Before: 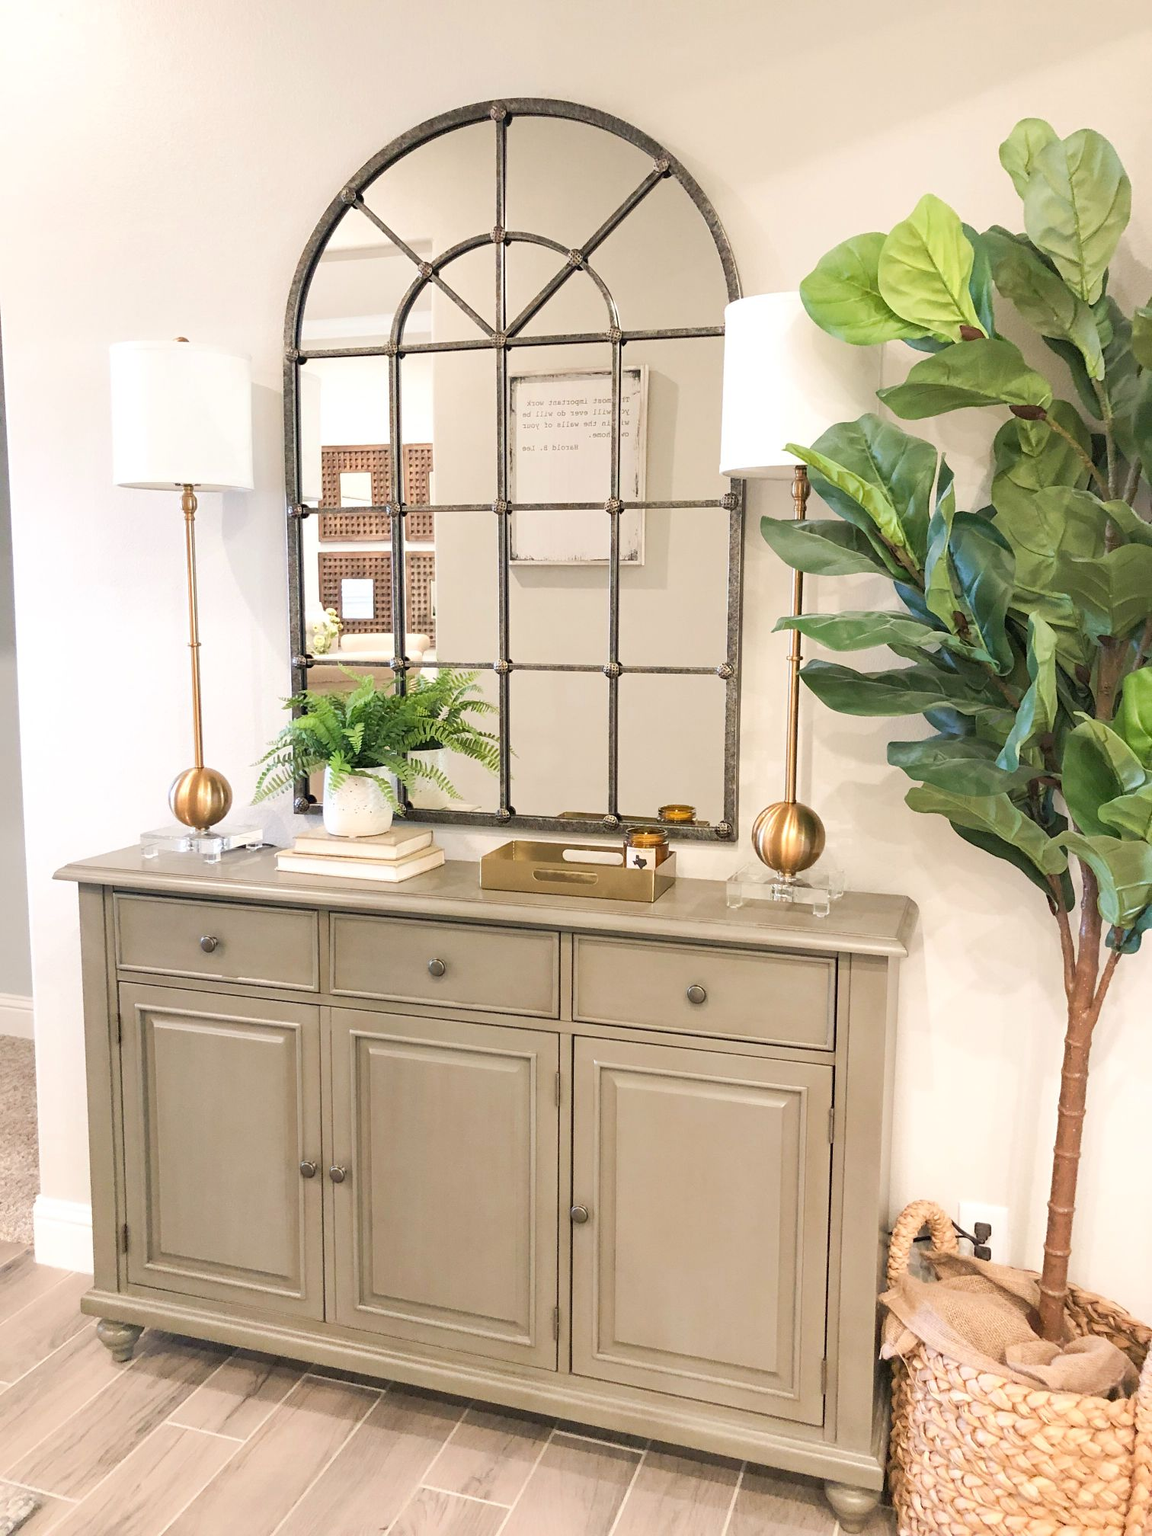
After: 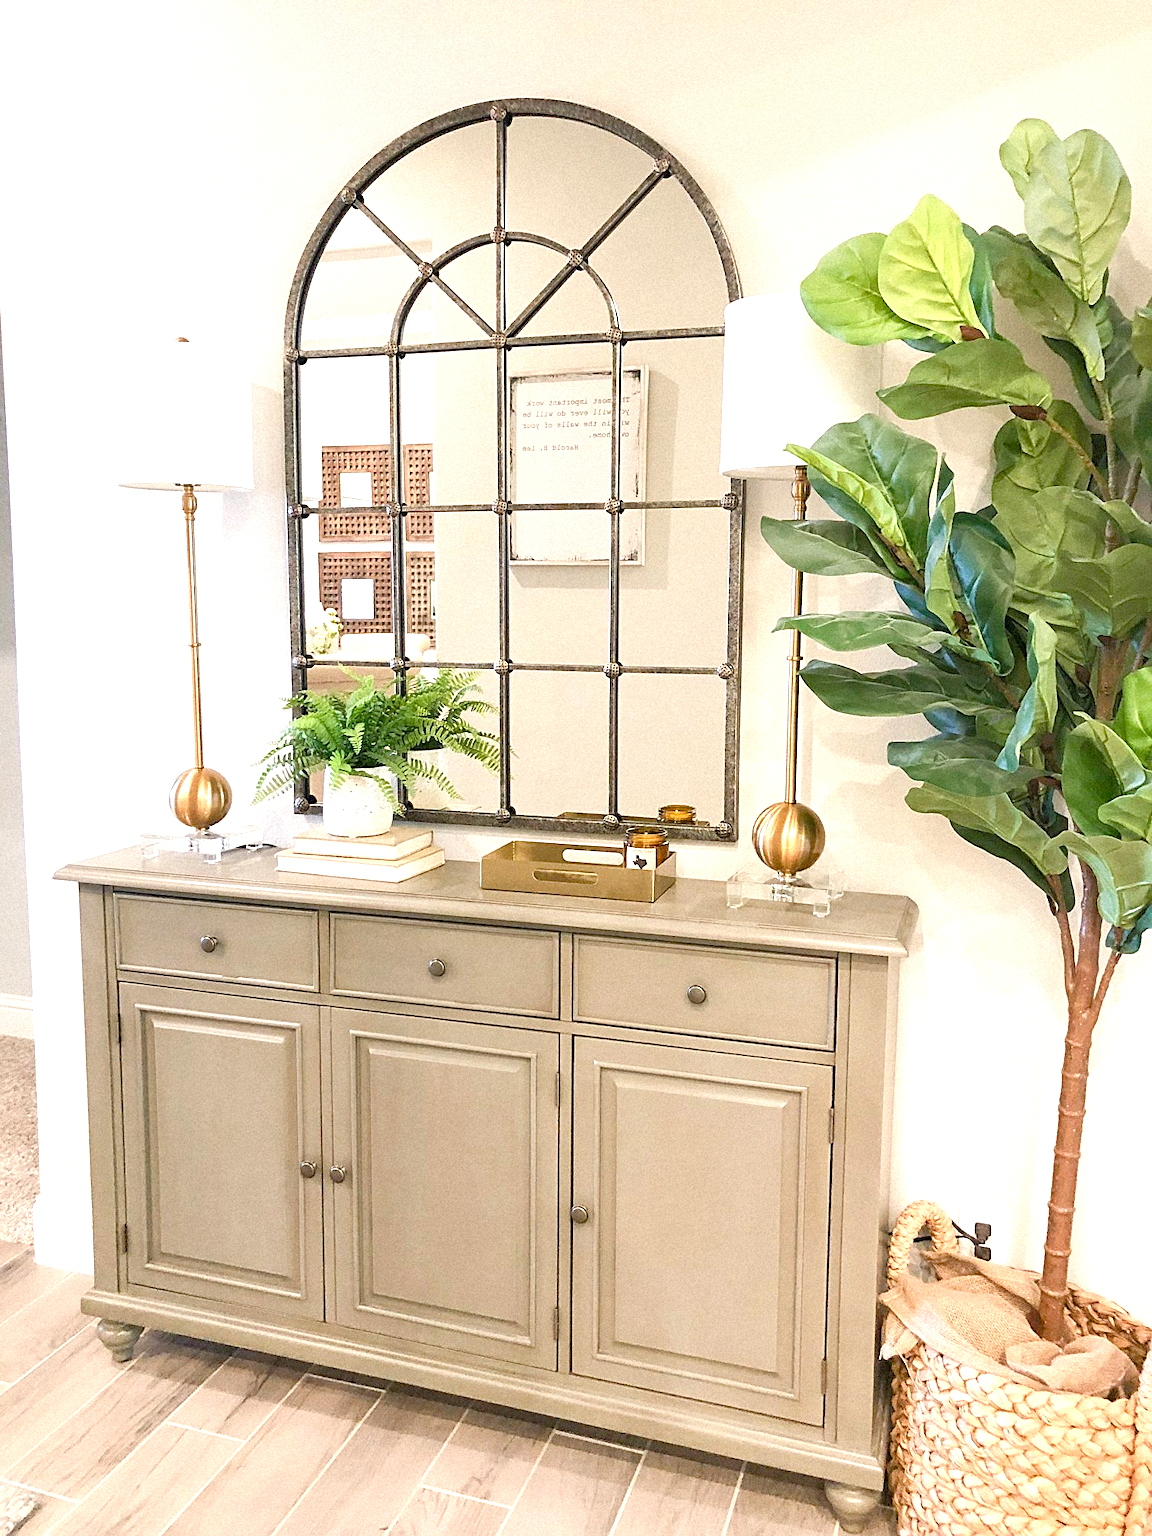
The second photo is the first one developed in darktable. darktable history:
grain: mid-tones bias 0%
sharpen: on, module defaults
exposure: black level correction 0.001, exposure 0.5 EV, compensate exposure bias true, compensate highlight preservation false
color balance rgb: perceptual saturation grading › global saturation 20%, perceptual saturation grading › highlights -25%, perceptual saturation grading › shadows 25%
